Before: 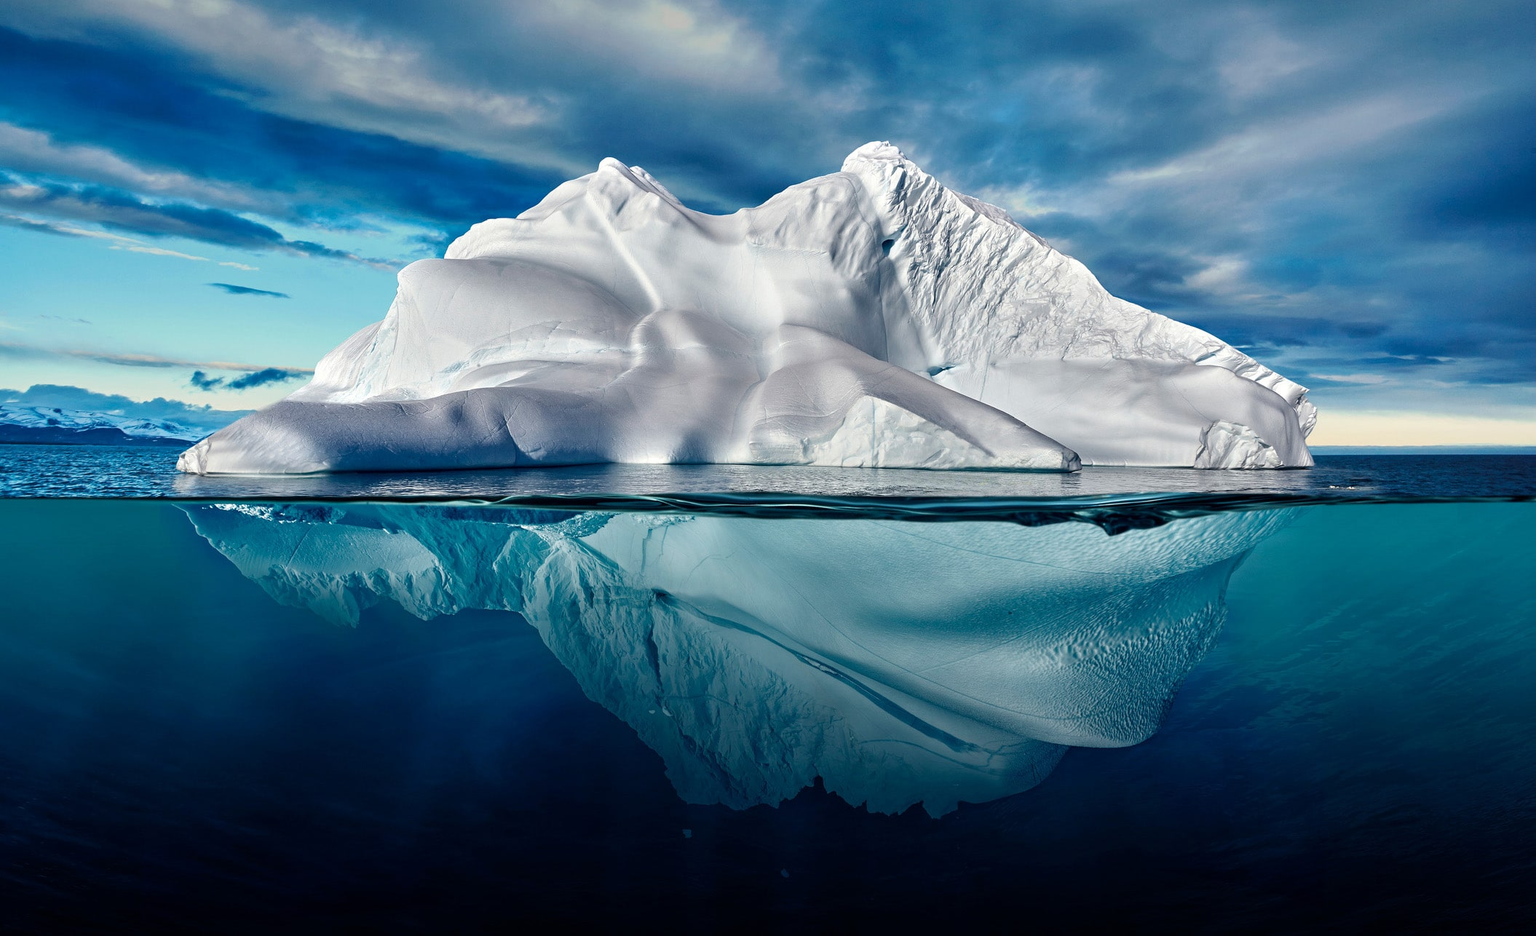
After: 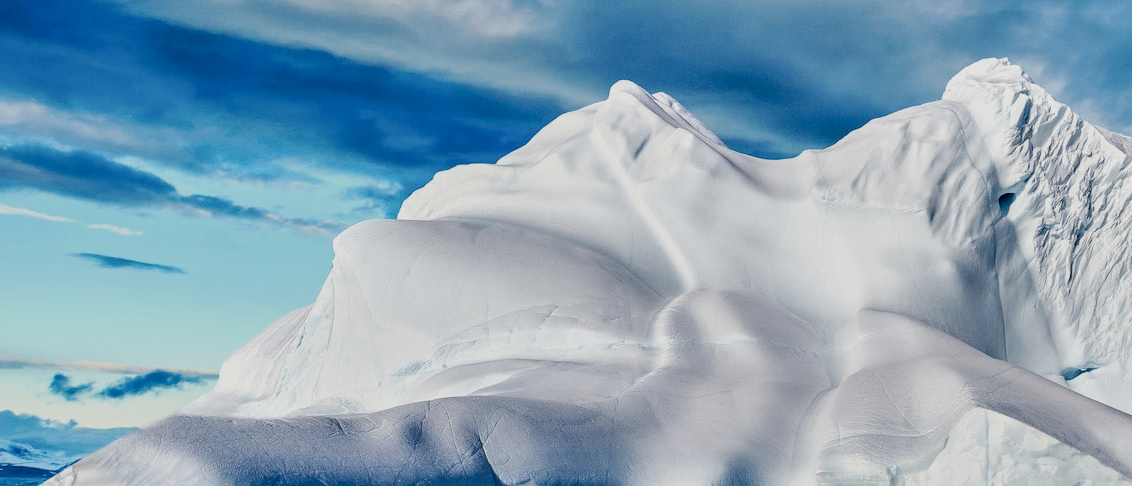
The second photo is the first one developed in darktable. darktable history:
crop: left 10.121%, top 10.631%, right 36.218%, bottom 51.526%
filmic rgb: black relative exposure -6.82 EV, white relative exposure 5.89 EV, hardness 2.71
exposure: black level correction 0, exposure 0.5 EV, compensate highlight preservation false
local contrast: on, module defaults
